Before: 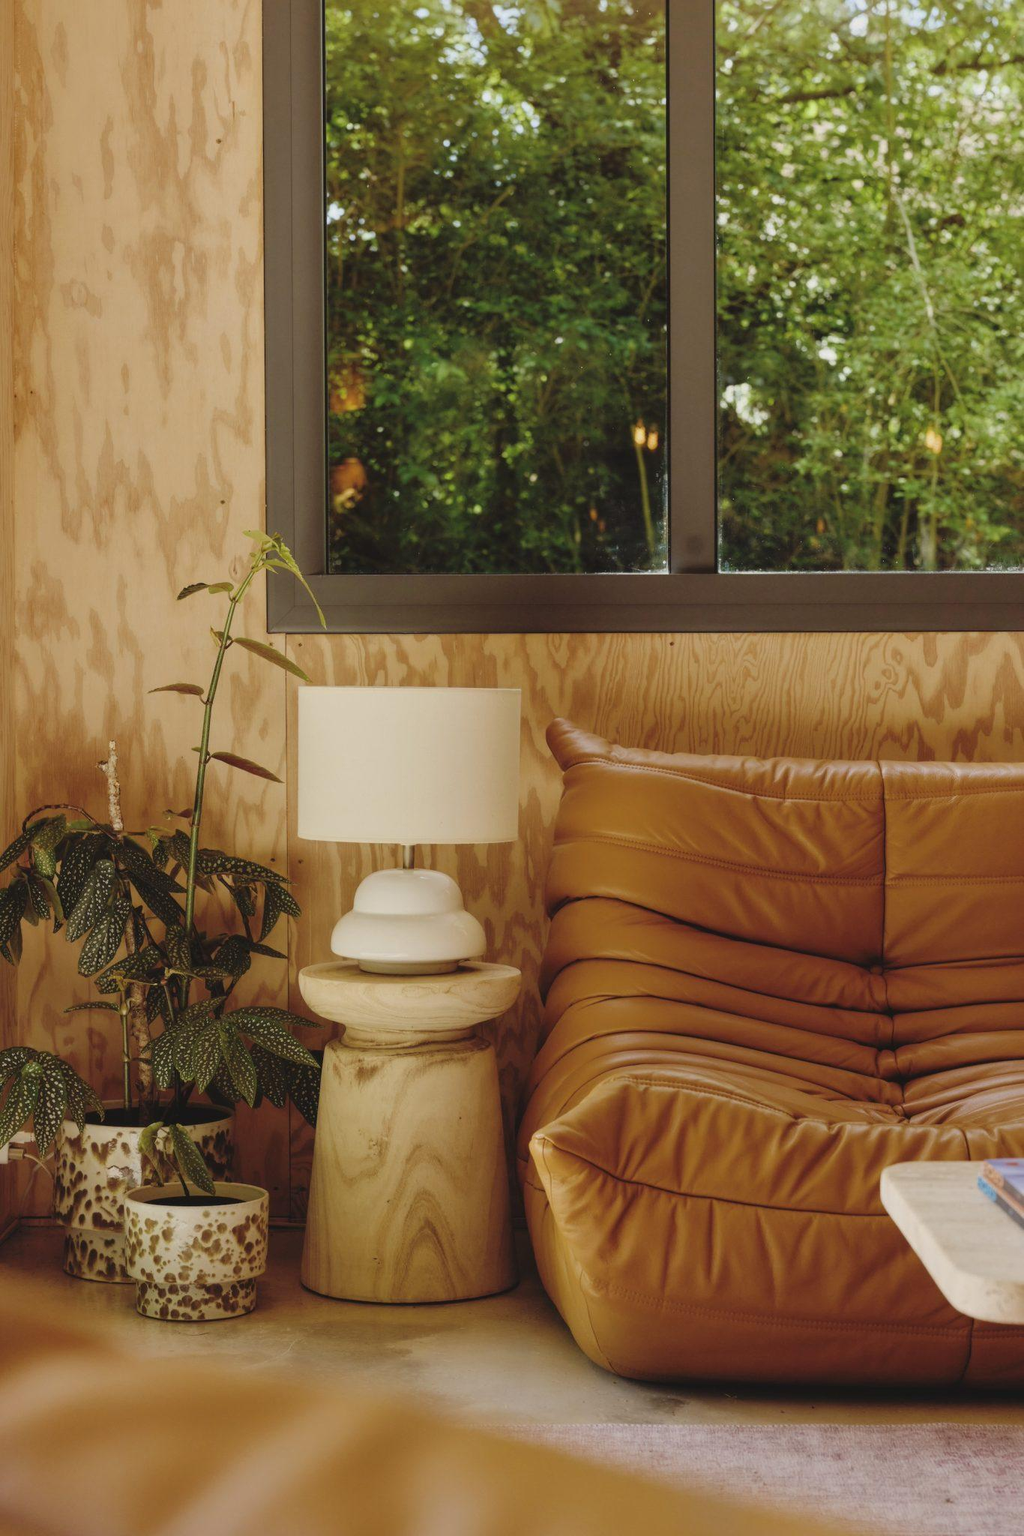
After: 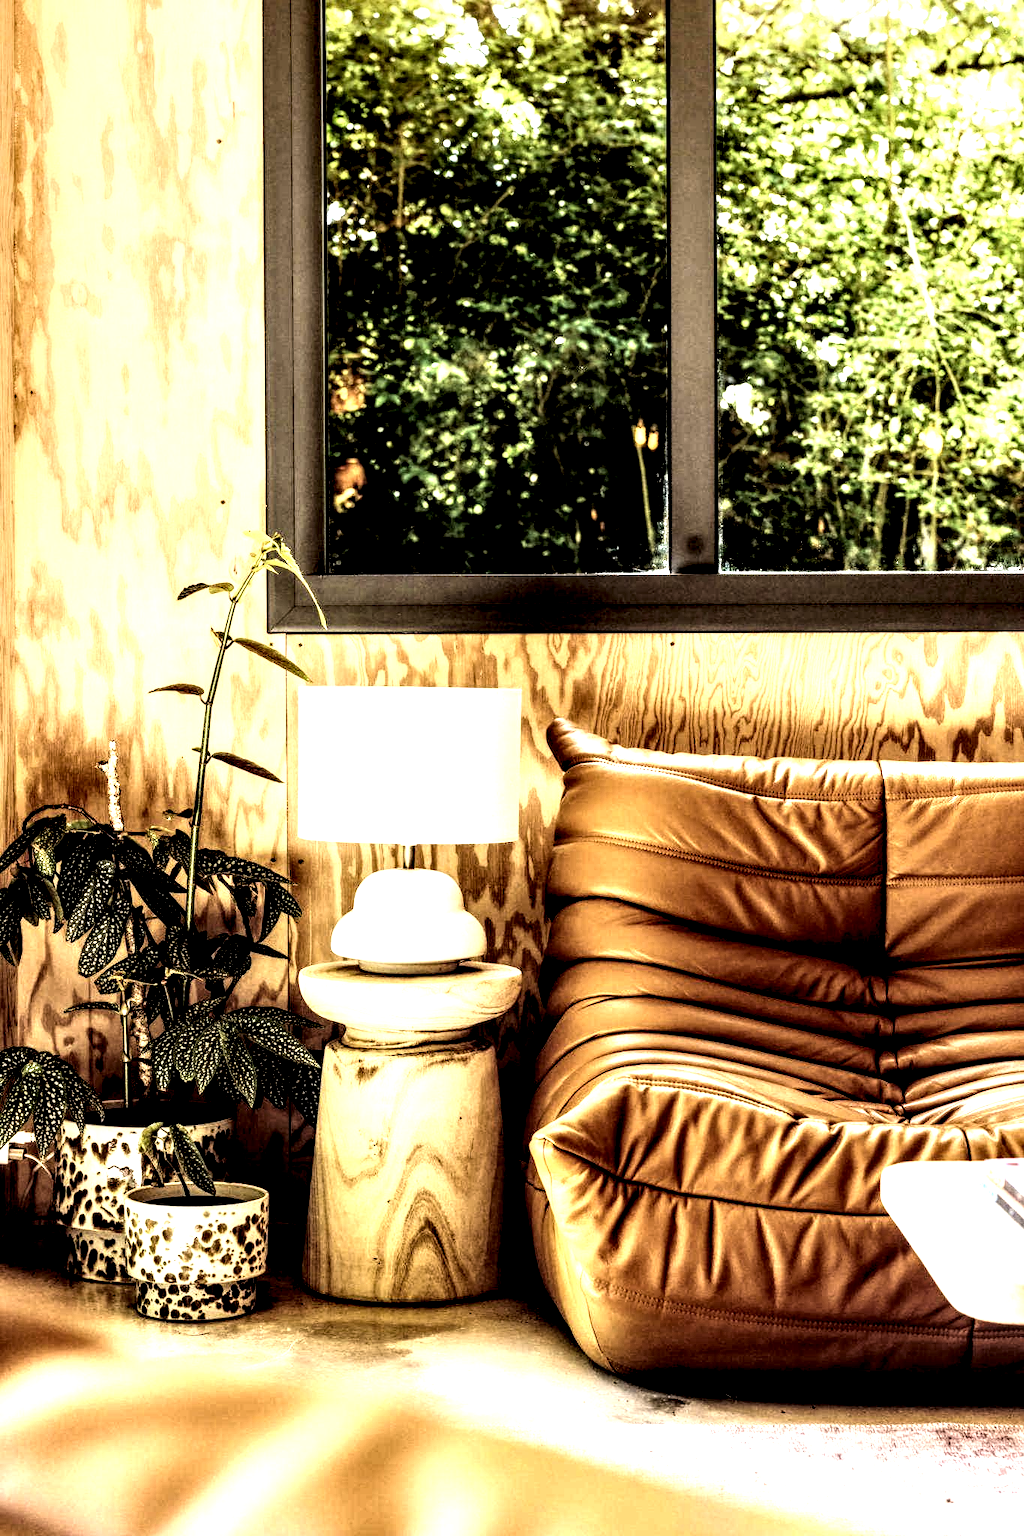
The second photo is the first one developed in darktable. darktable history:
rgb curve: curves: ch0 [(0, 0) (0.21, 0.15) (0.24, 0.21) (0.5, 0.75) (0.75, 0.96) (0.89, 0.99) (1, 1)]; ch1 [(0, 0.02) (0.21, 0.13) (0.25, 0.2) (0.5, 0.67) (0.75, 0.9) (0.89, 0.97) (1, 1)]; ch2 [(0, 0.02) (0.21, 0.13) (0.25, 0.2) (0.5, 0.67) (0.75, 0.9) (0.89, 0.97) (1, 1)], compensate middle gray true
white balance: emerald 1
local contrast: highlights 115%, shadows 42%, detail 293%
